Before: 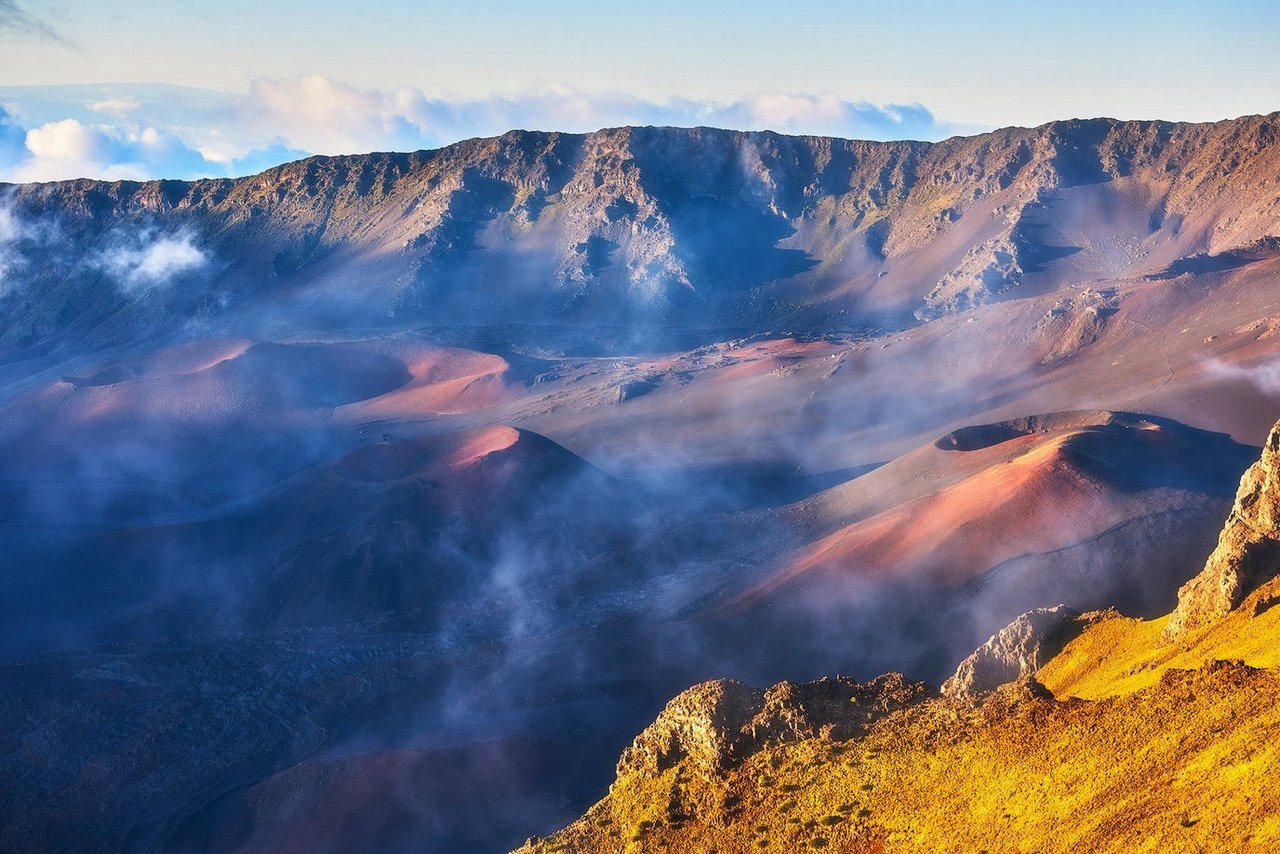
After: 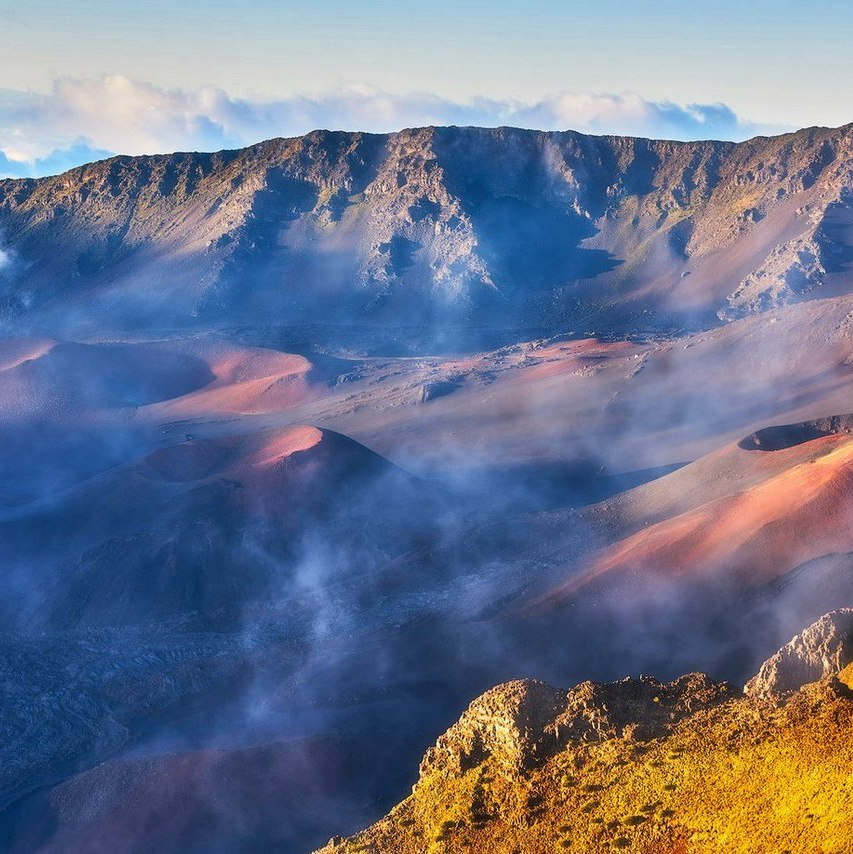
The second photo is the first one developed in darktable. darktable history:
shadows and highlights: low approximation 0.01, soften with gaussian
crop: left 15.419%, right 17.914%
